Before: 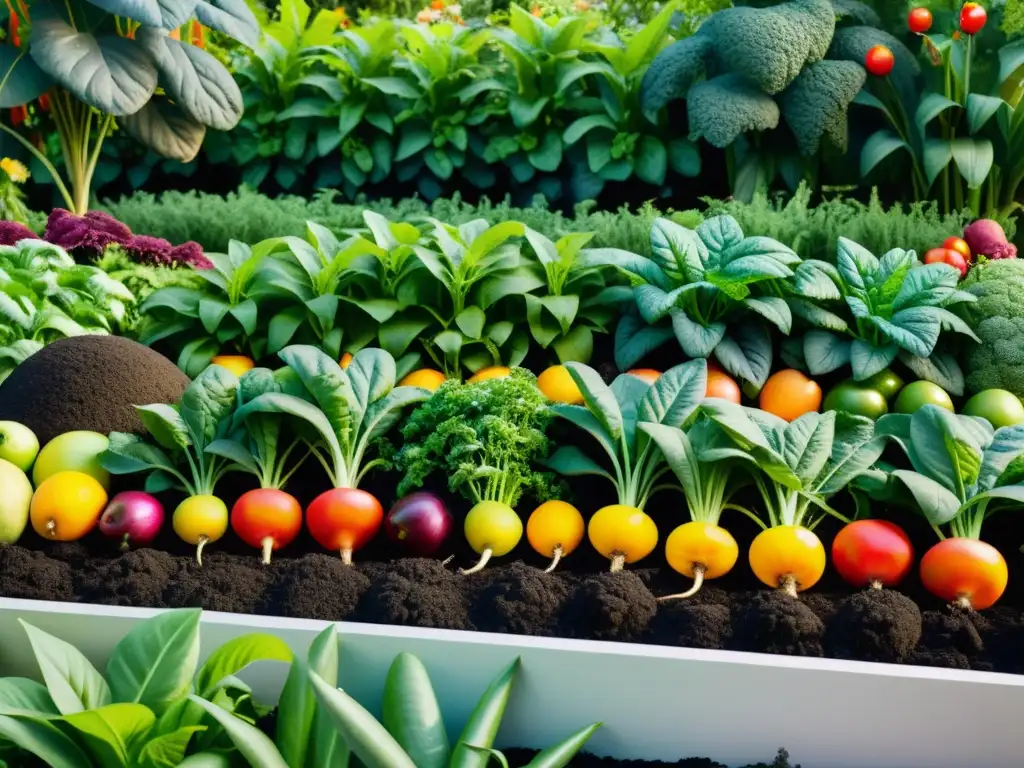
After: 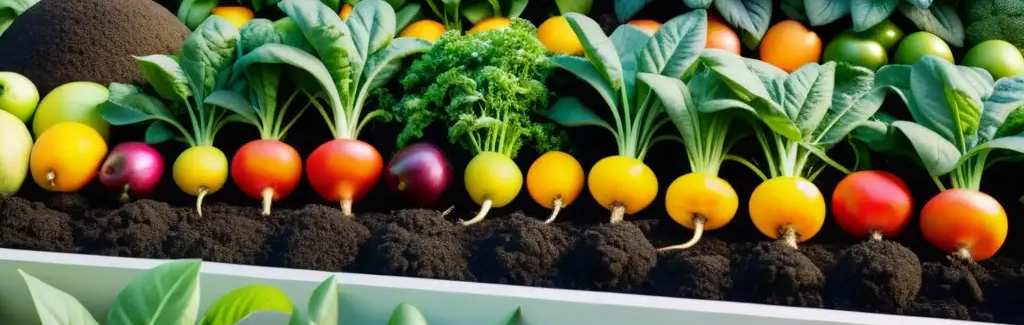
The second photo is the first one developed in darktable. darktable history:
crop: top 45.548%, bottom 12.133%
